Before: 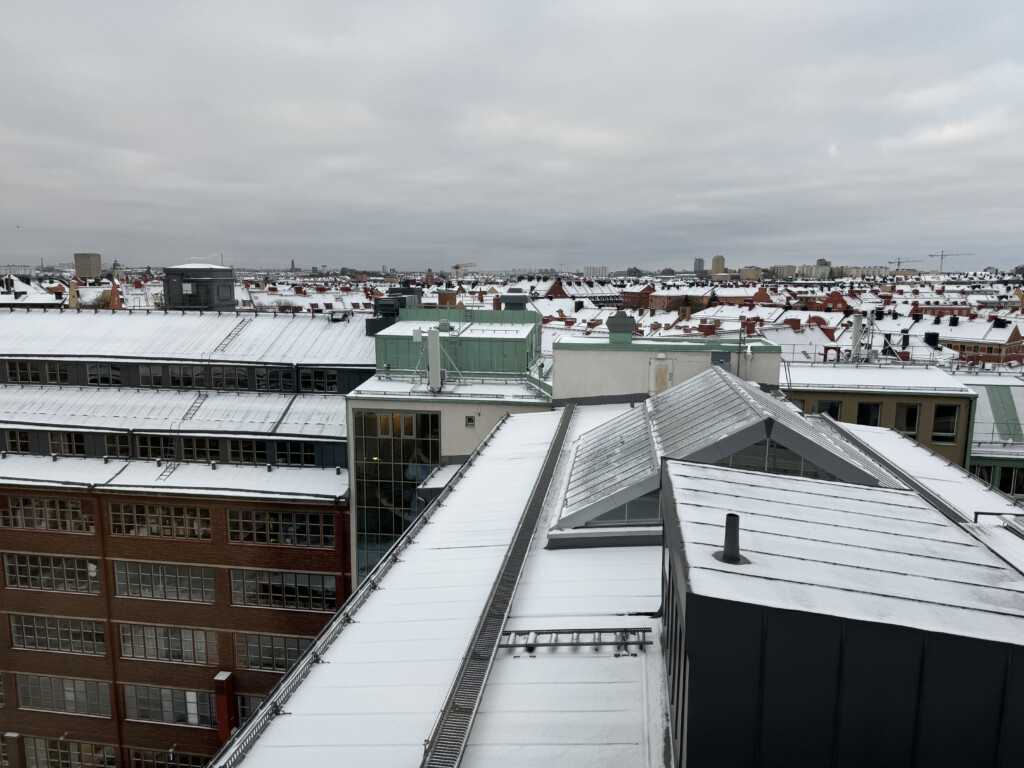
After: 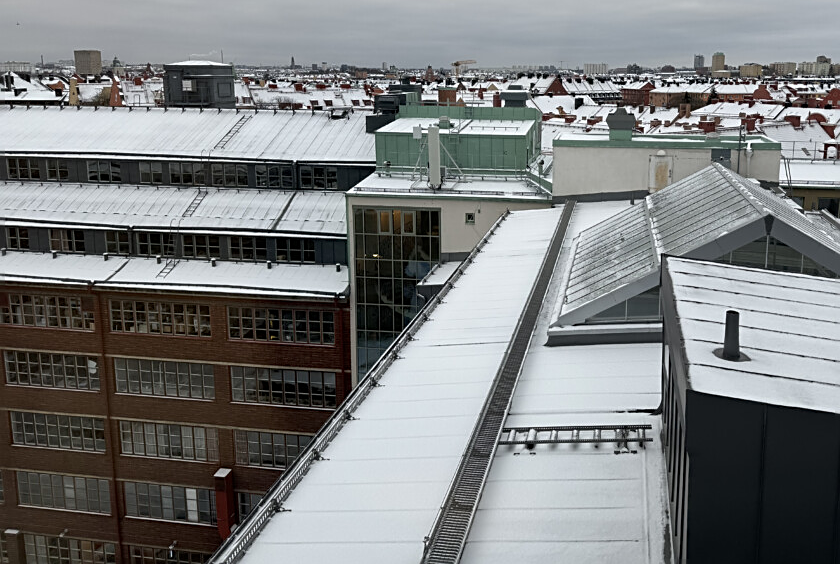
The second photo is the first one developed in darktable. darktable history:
crop: top 26.531%, right 17.959%
sharpen: on, module defaults
